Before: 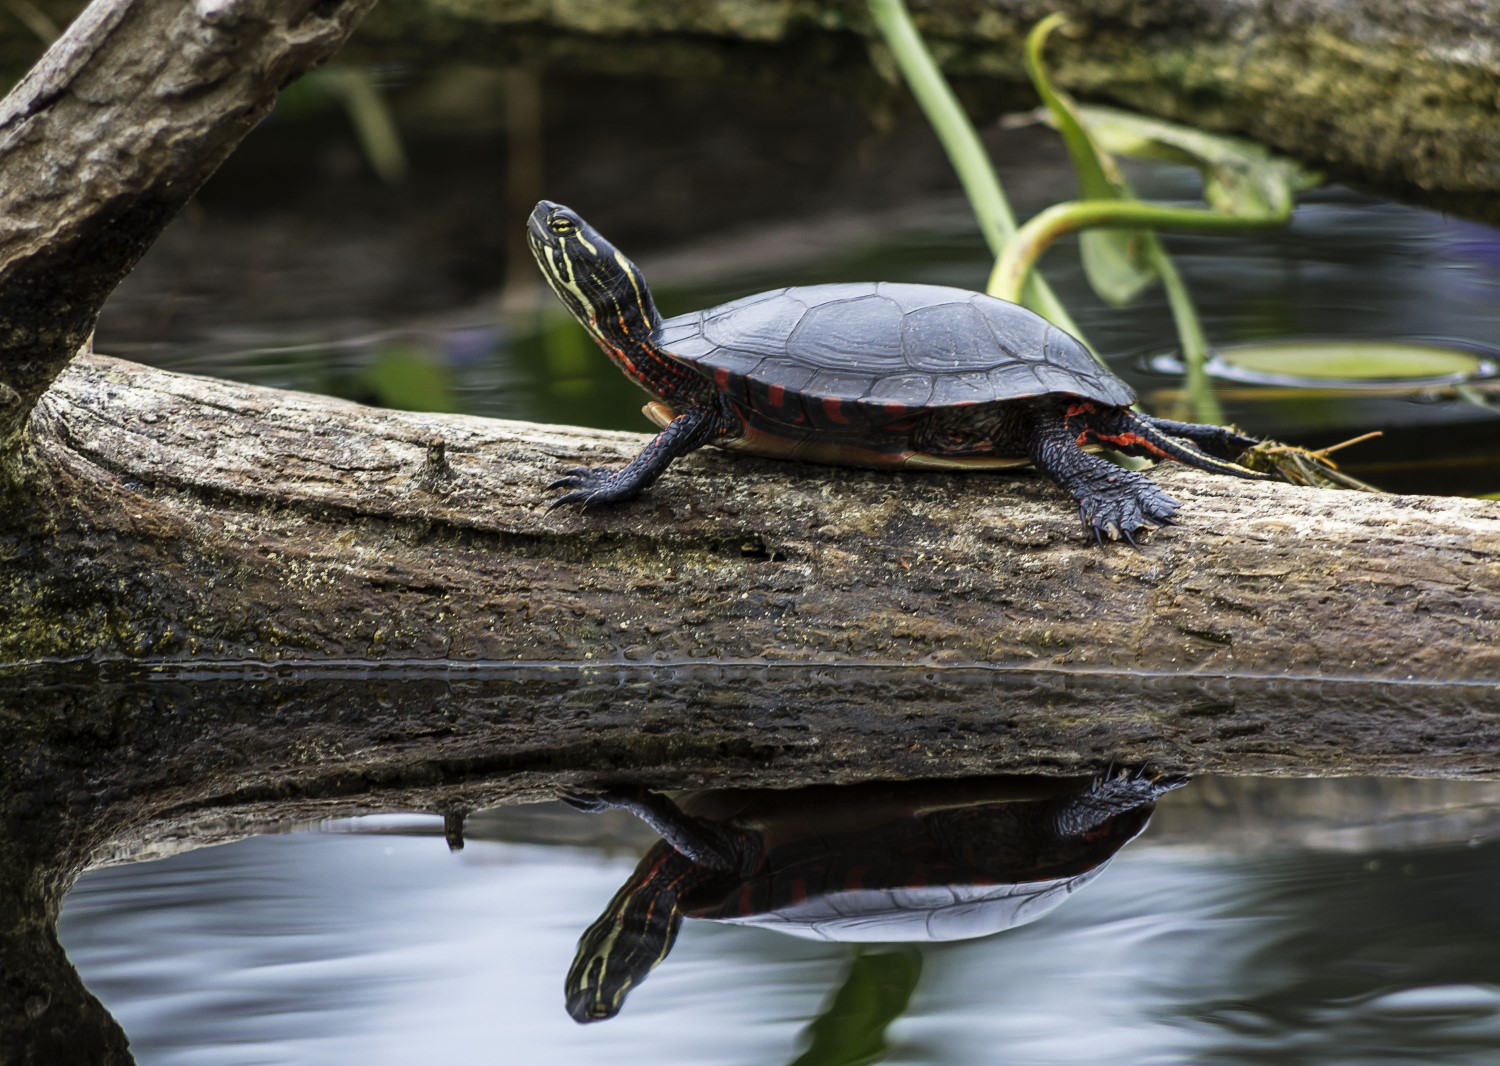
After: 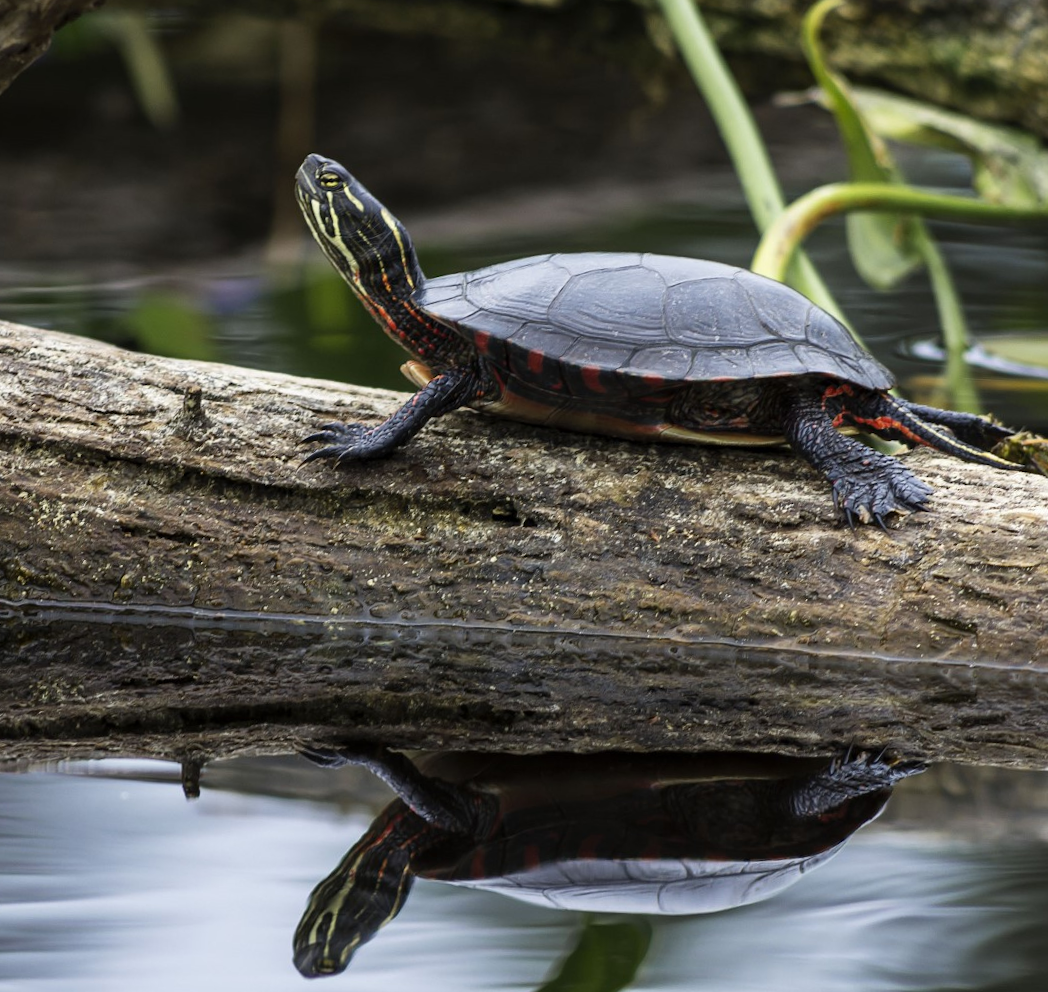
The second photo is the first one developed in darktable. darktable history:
crop and rotate: angle -3.01°, left 14.109%, top 0.04%, right 10.948%, bottom 0.063%
